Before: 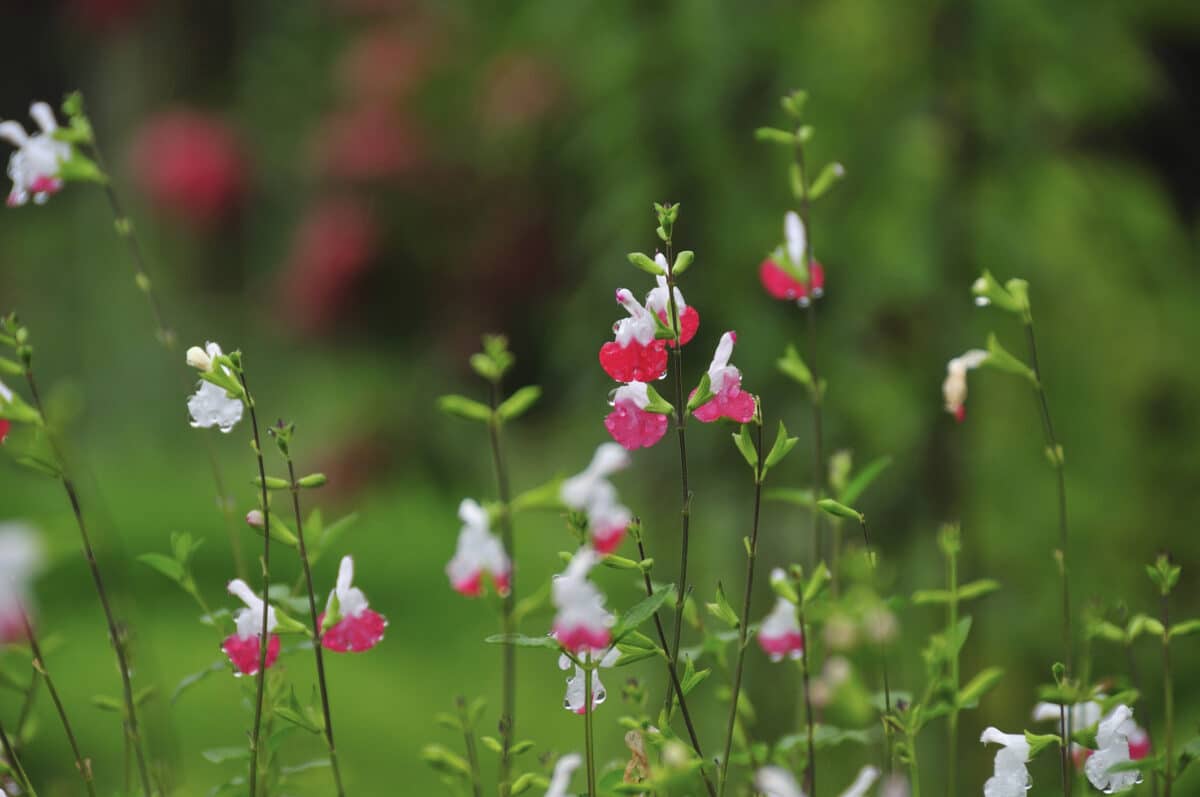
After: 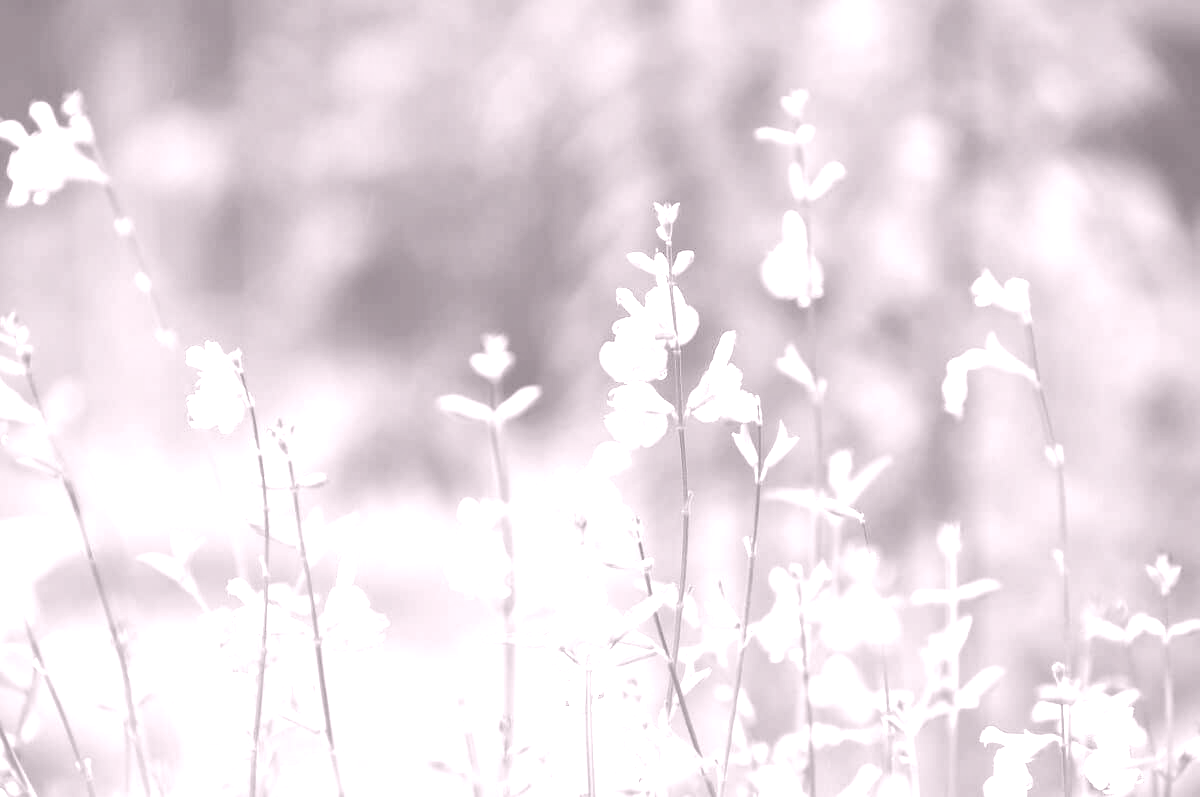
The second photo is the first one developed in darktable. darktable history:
colorize: hue 25.2°, saturation 83%, source mix 82%, lightness 79%, version 1
white balance: red 0.988, blue 1.017
exposure: exposure 1 EV, compensate highlight preservation false
